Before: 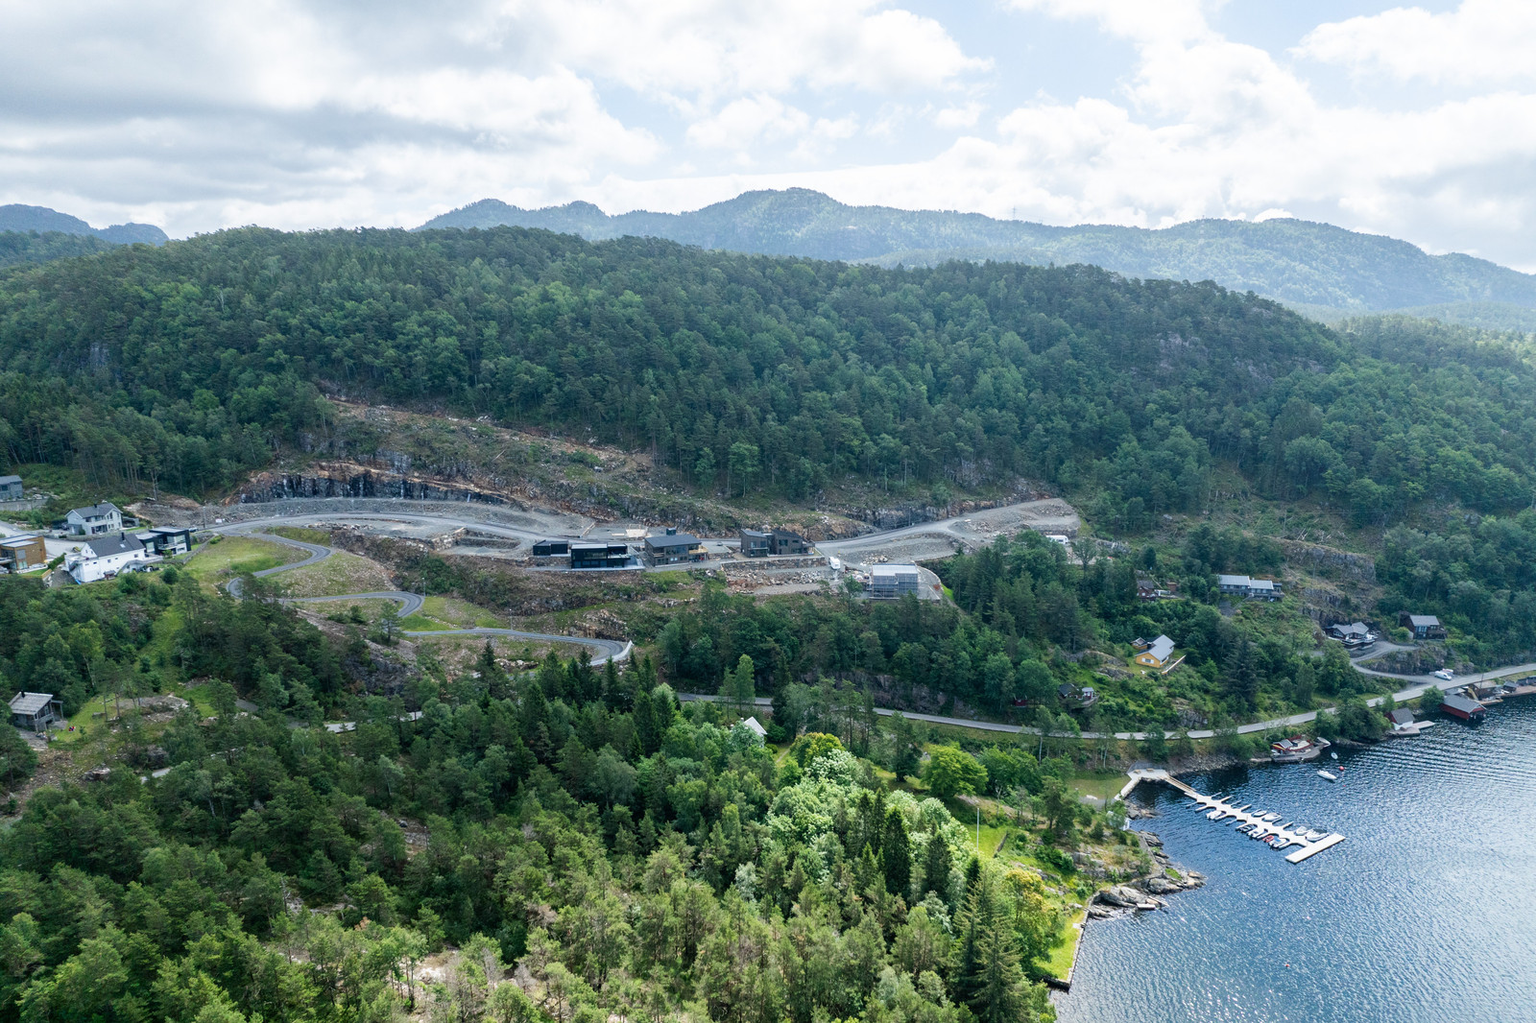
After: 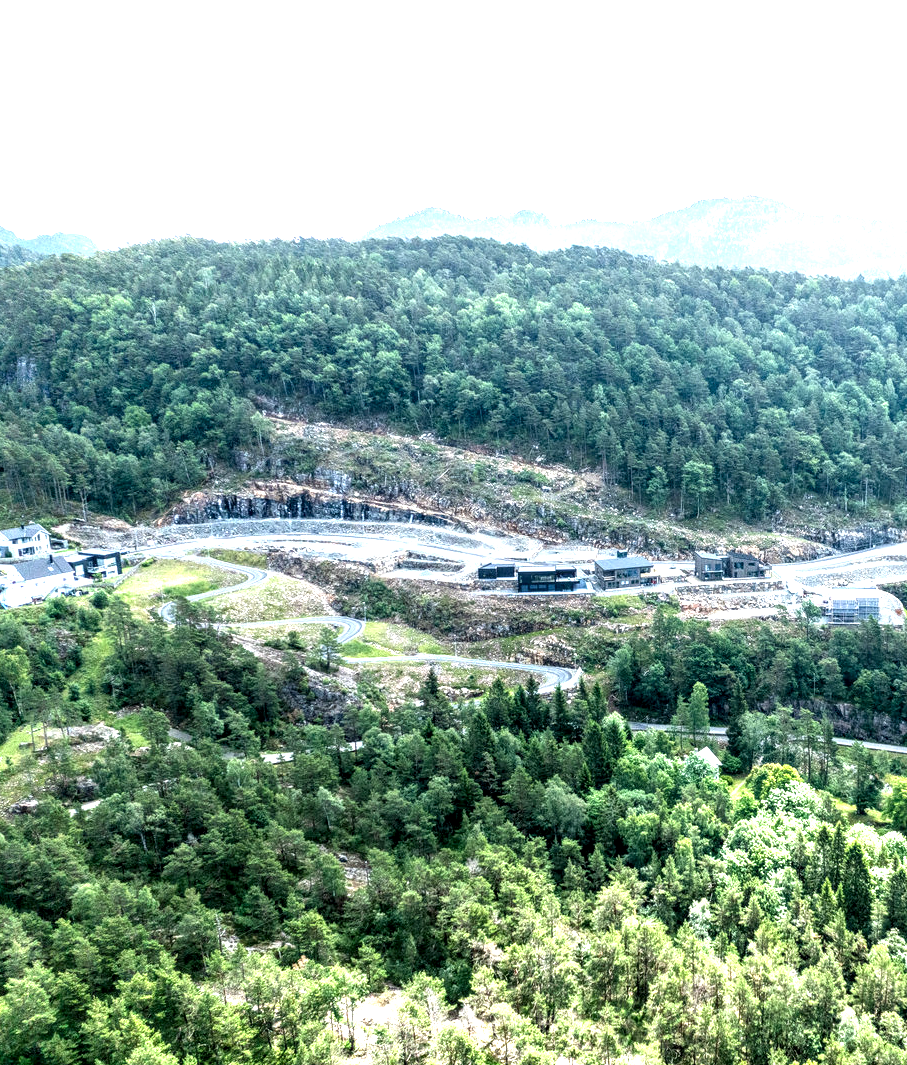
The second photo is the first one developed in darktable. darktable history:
exposure: black level correction 0, exposure 1.379 EV, compensate exposure bias true, compensate highlight preservation false
local contrast: highlights 63%, shadows 53%, detail 169%, midtone range 0.518
crop: left 4.836%, right 38.455%
